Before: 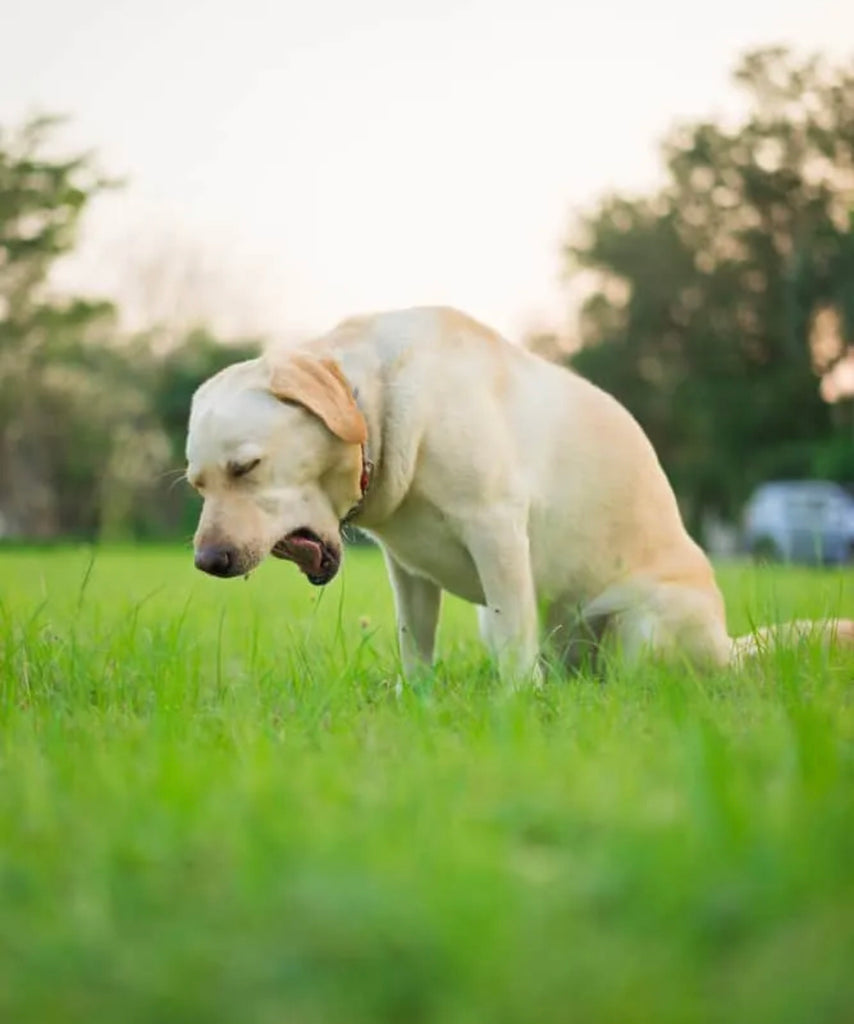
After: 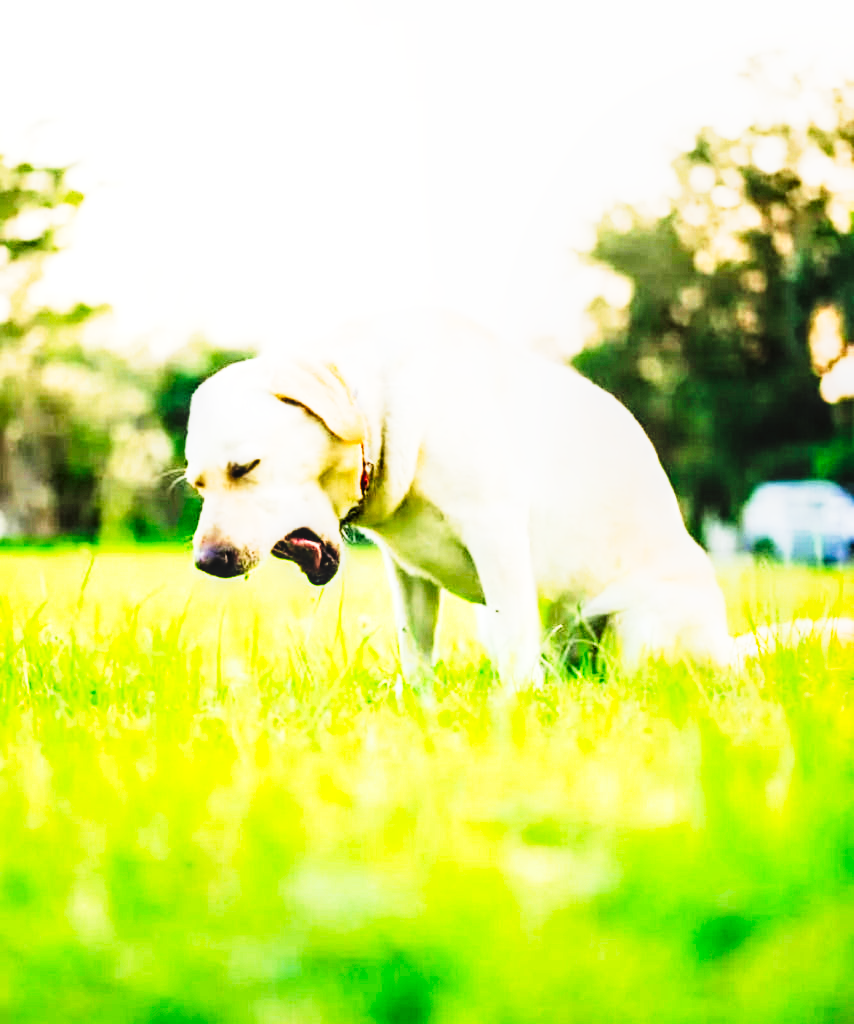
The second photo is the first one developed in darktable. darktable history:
filmic rgb: black relative exposure -5 EV, hardness 2.88, contrast 1.3, highlights saturation mix -30%
local contrast: detail 130%
exposure: black level correction 0, exposure 0.9 EV, compensate highlight preservation false
tone curve: curves: ch0 [(0, 0) (0.003, 0.001) (0.011, 0.005) (0.025, 0.009) (0.044, 0.014) (0.069, 0.018) (0.1, 0.025) (0.136, 0.029) (0.177, 0.042) (0.224, 0.064) (0.277, 0.107) (0.335, 0.182) (0.399, 0.3) (0.468, 0.462) (0.543, 0.639) (0.623, 0.802) (0.709, 0.916) (0.801, 0.963) (0.898, 0.988) (1, 1)], preserve colors none
white balance: emerald 1
